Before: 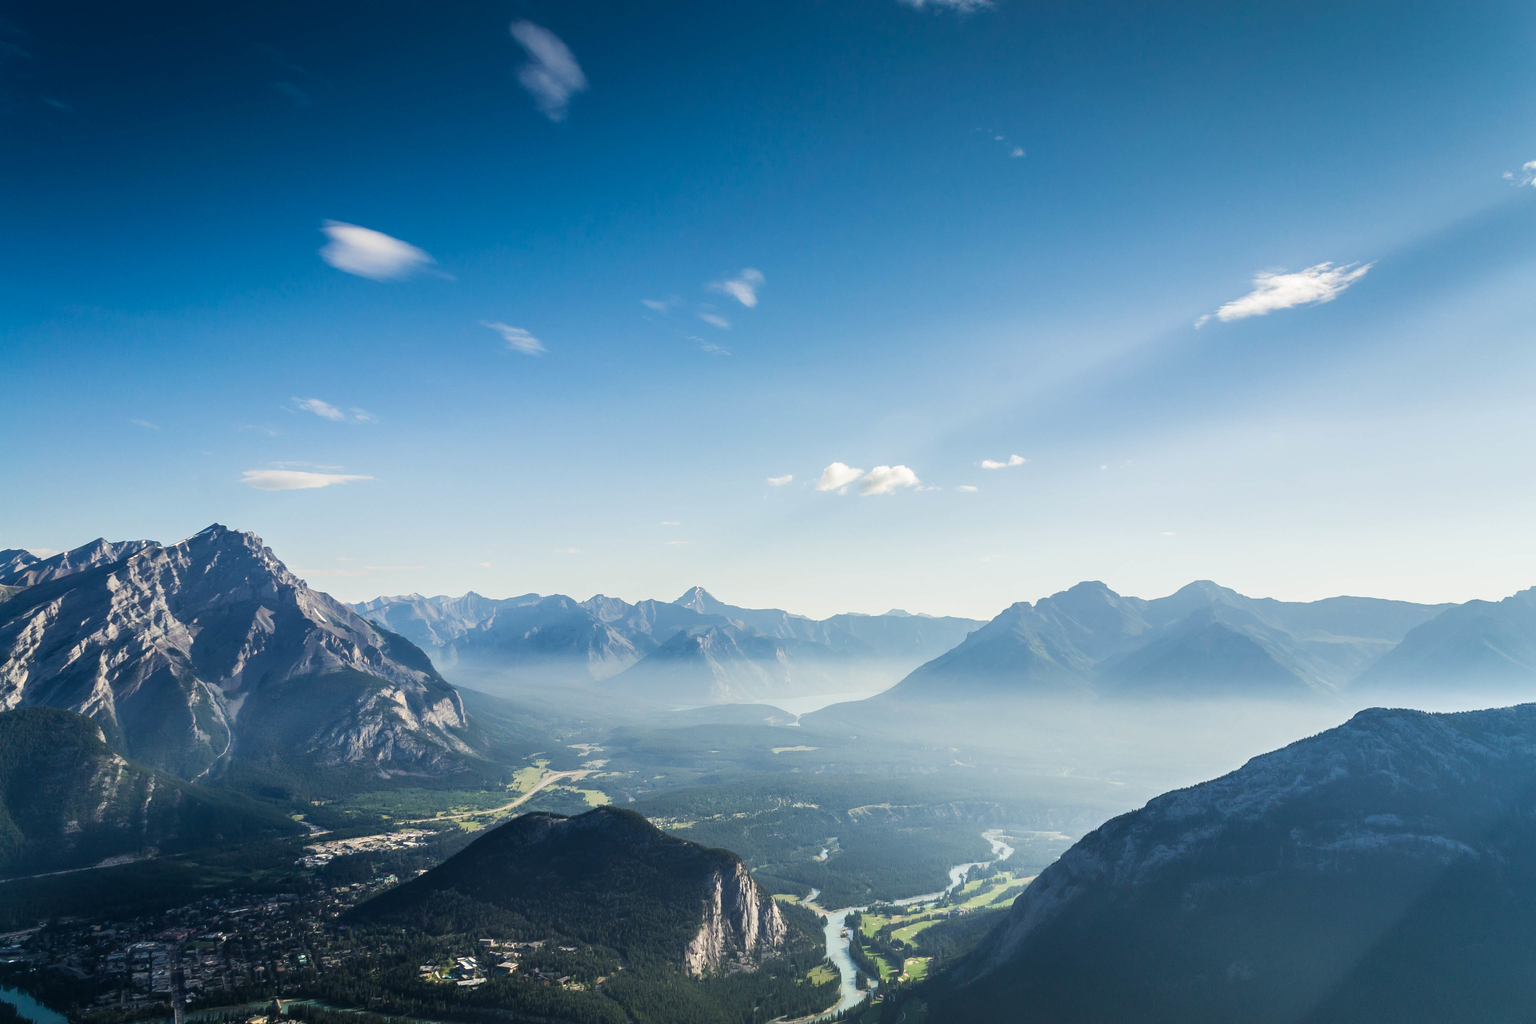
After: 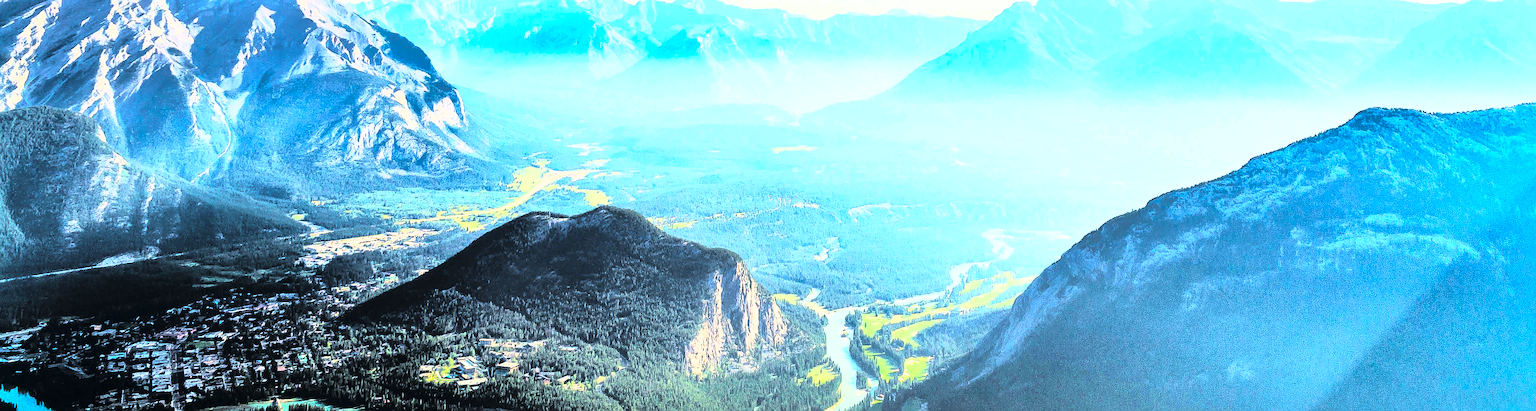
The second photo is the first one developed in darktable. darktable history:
crop and rotate: top 58.67%, bottom 1.107%
tone equalizer: -7 EV 0.153 EV, -6 EV 0.57 EV, -5 EV 1.16 EV, -4 EV 1.31 EV, -3 EV 1.18 EV, -2 EV 0.6 EV, -1 EV 0.162 EV
tone curve: curves: ch0 [(0, 0) (0.003, 0.001) (0.011, 0.005) (0.025, 0.01) (0.044, 0.016) (0.069, 0.019) (0.1, 0.024) (0.136, 0.03) (0.177, 0.045) (0.224, 0.071) (0.277, 0.122) (0.335, 0.202) (0.399, 0.326) (0.468, 0.471) (0.543, 0.638) (0.623, 0.798) (0.709, 0.913) (0.801, 0.97) (0.898, 0.983) (1, 1)], color space Lab, linked channels, preserve colors none
exposure: compensate highlight preservation false
shadows and highlights: shadows 39.32, highlights -59.93
sharpen: amount 1.013
base curve: curves: ch0 [(0, 0) (0.007, 0.004) (0.027, 0.03) (0.046, 0.07) (0.207, 0.54) (0.442, 0.872) (0.673, 0.972) (1, 1)]
